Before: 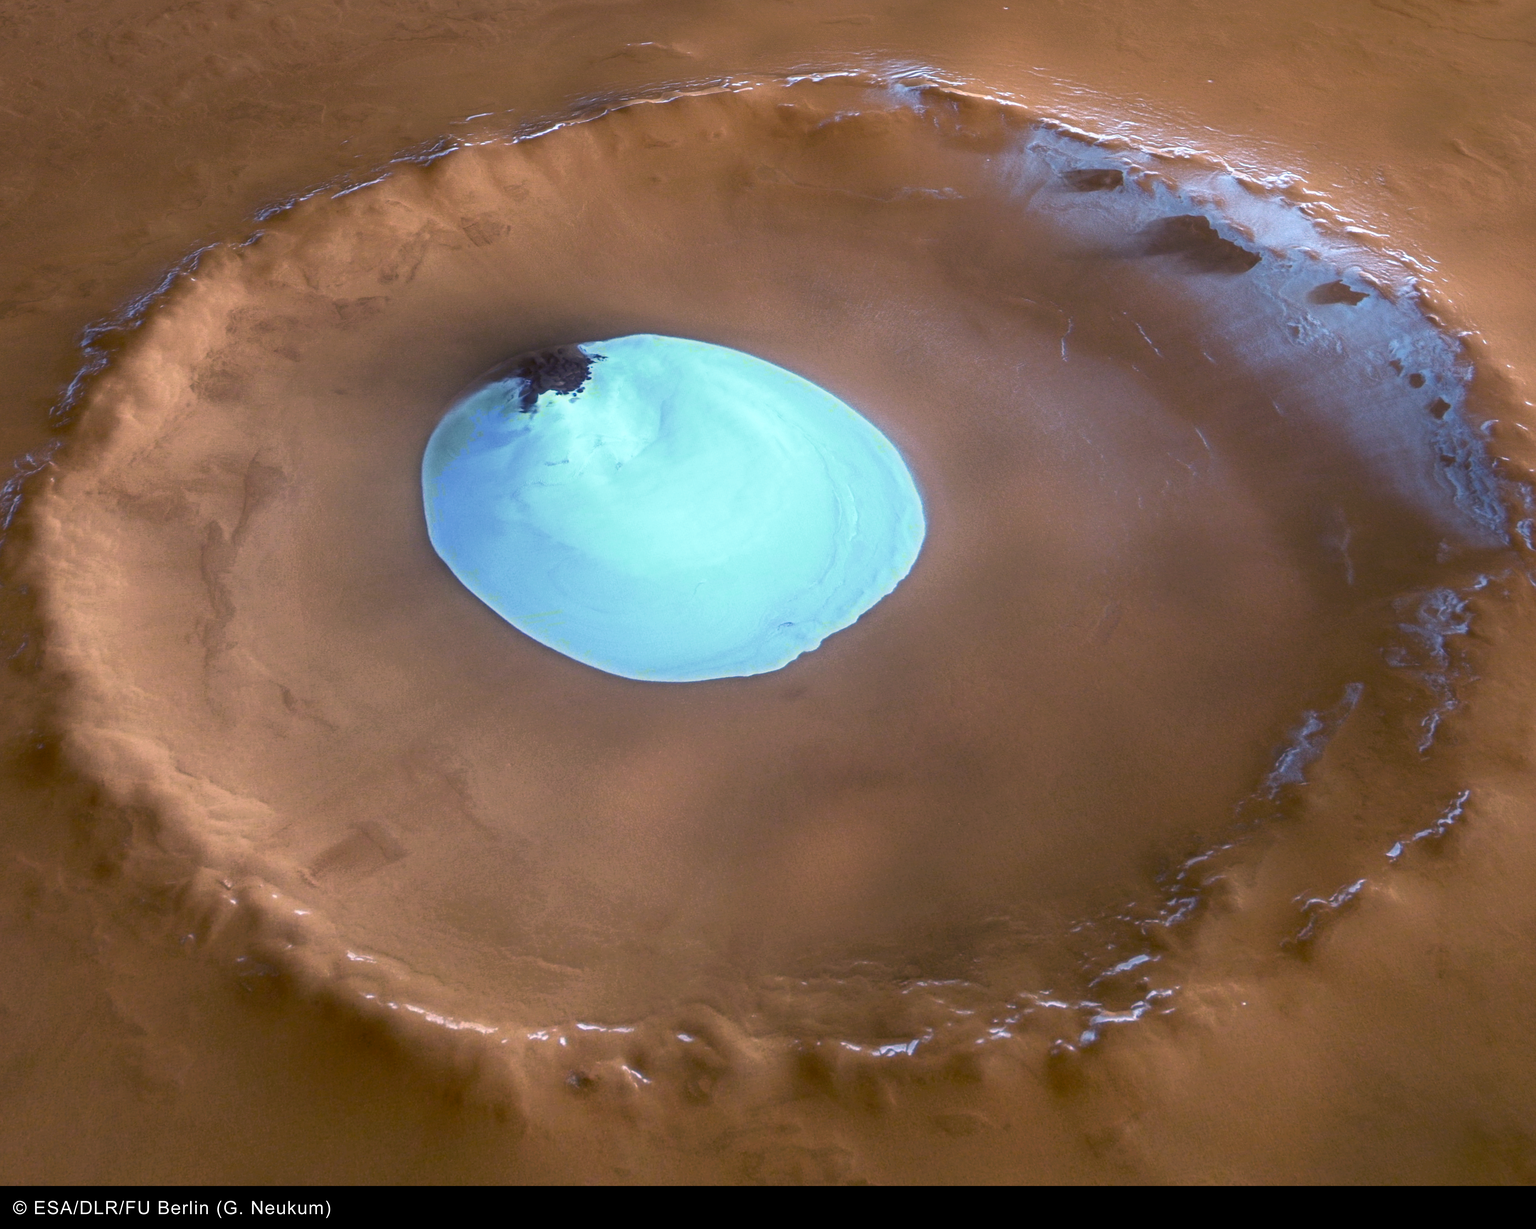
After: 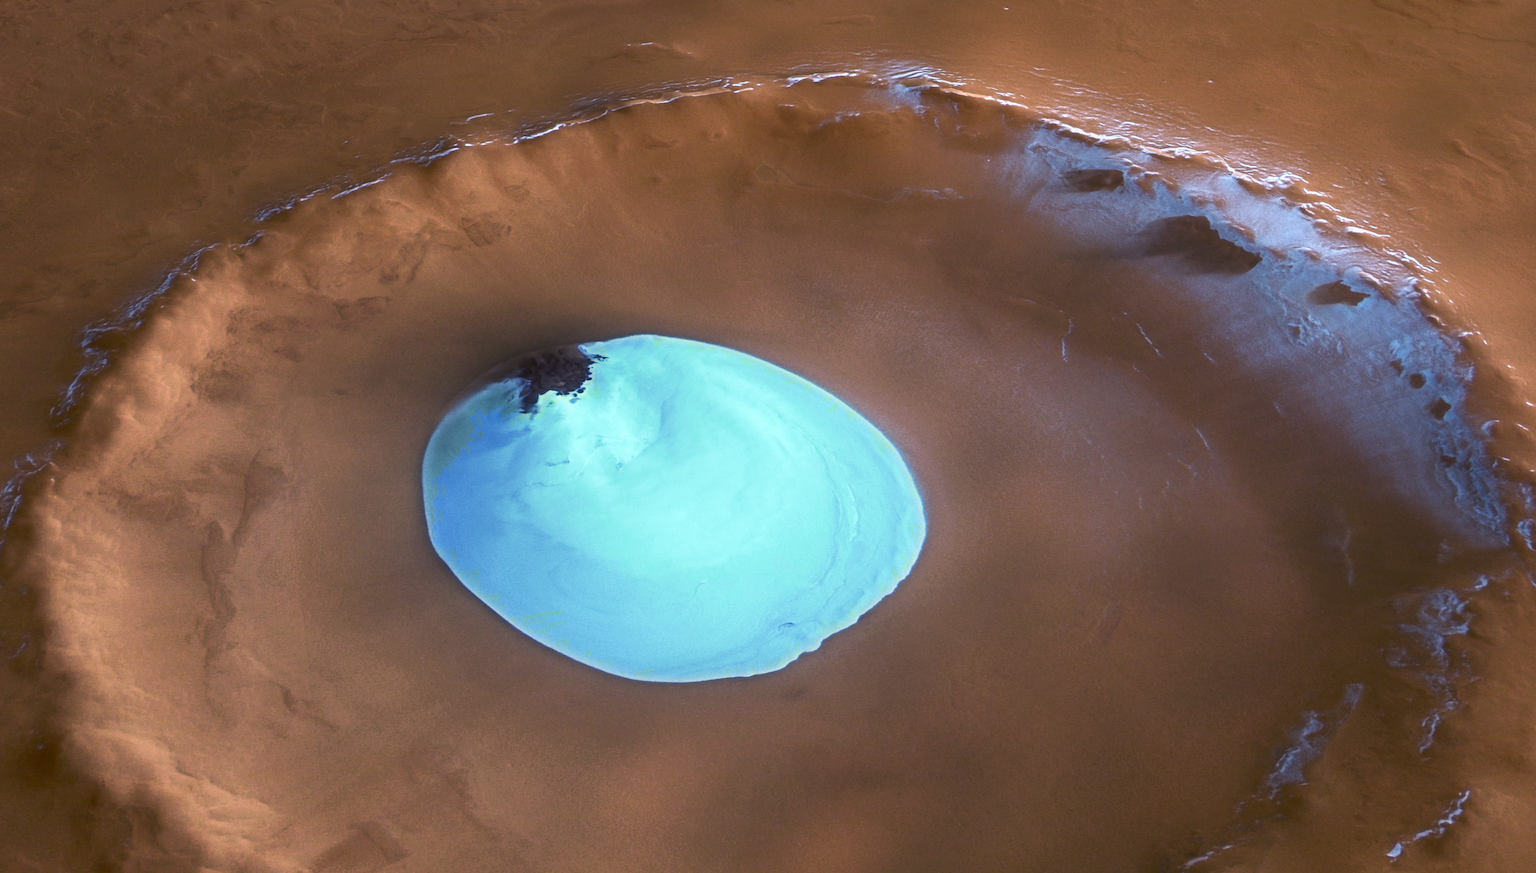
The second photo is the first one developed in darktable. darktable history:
tone curve: curves: ch0 [(0, 0) (0.405, 0.351) (1, 1)], preserve colors none
crop: right 0.001%, bottom 28.942%
